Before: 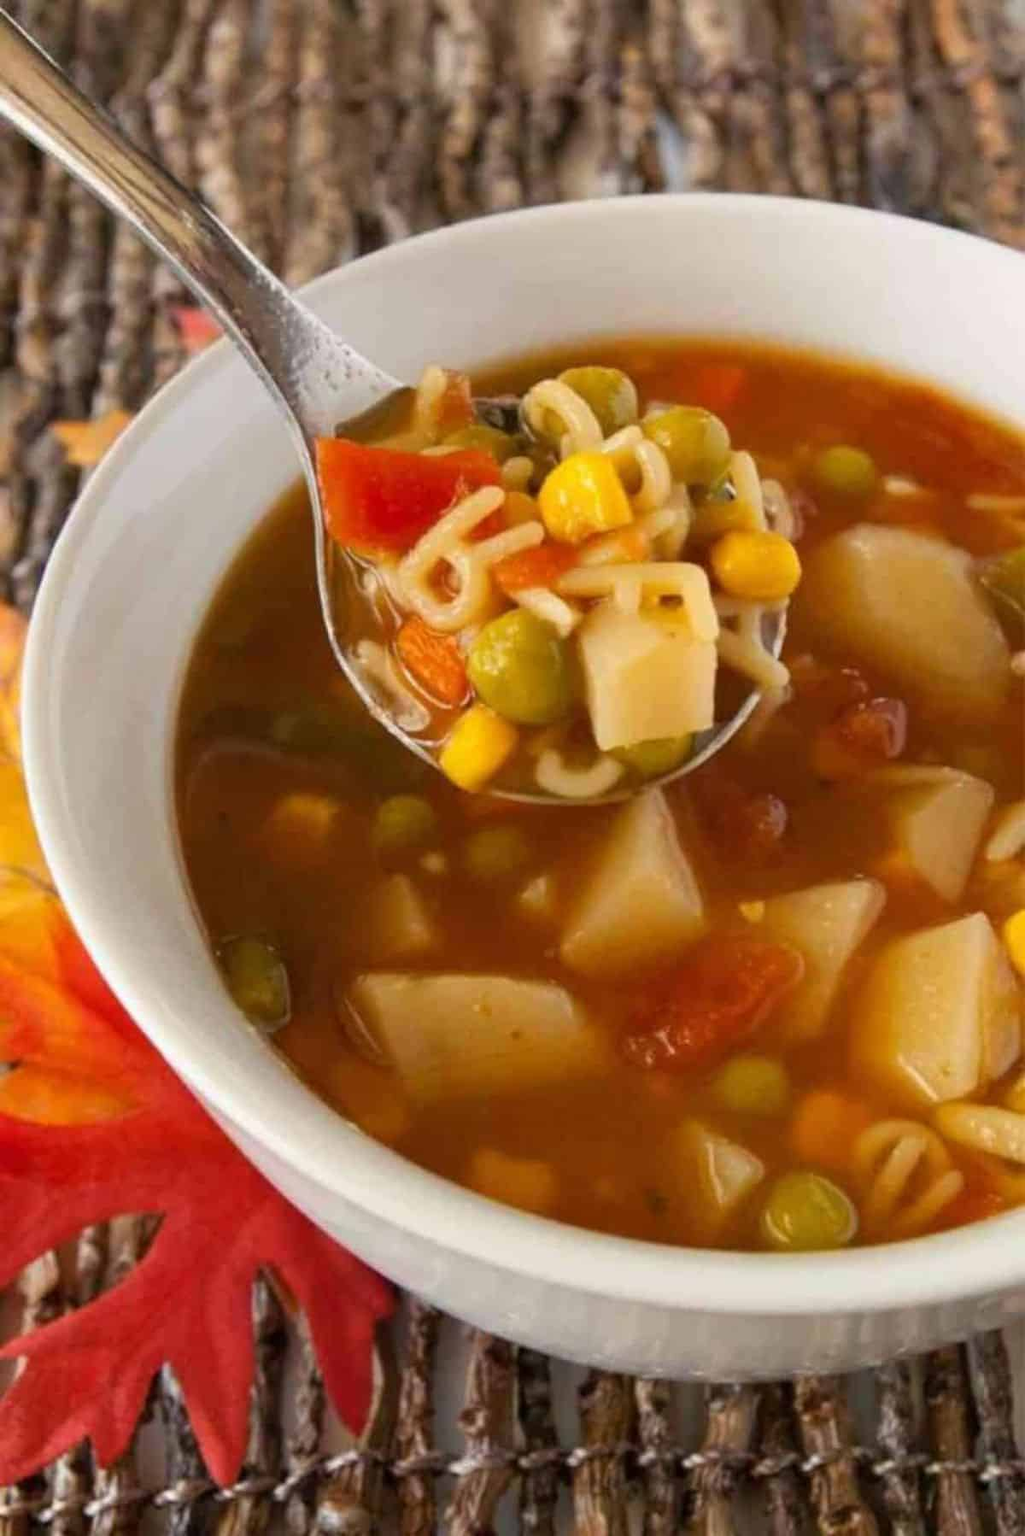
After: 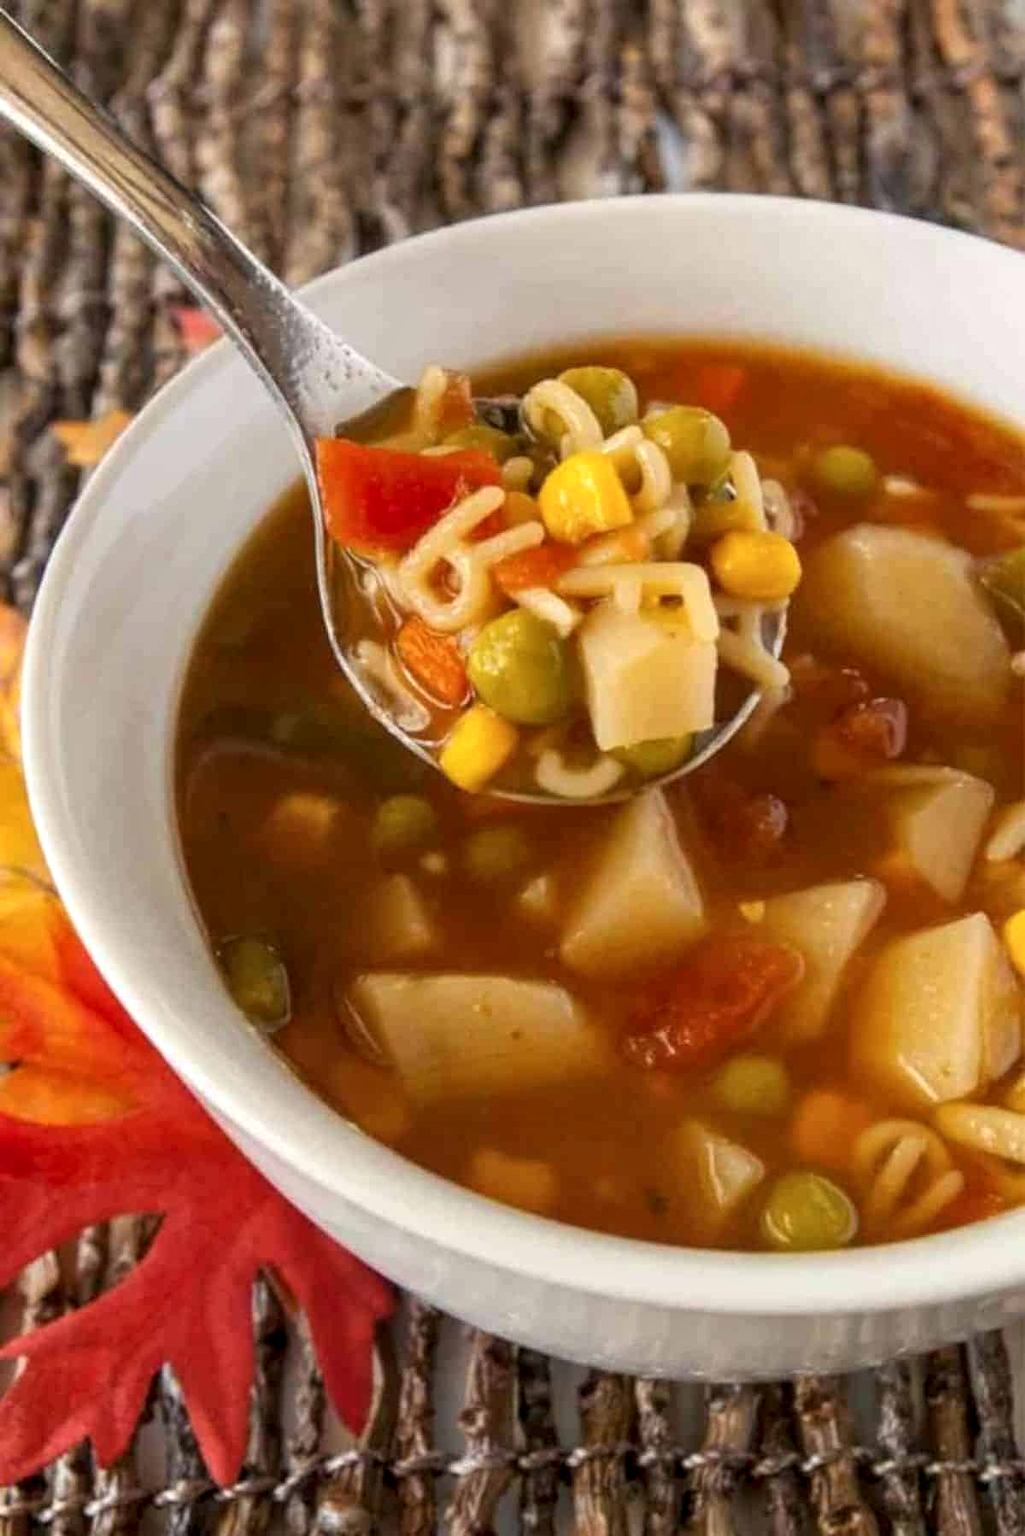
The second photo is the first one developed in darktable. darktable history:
haze removal: strength -0.04, adaptive false
local contrast: detail 130%
